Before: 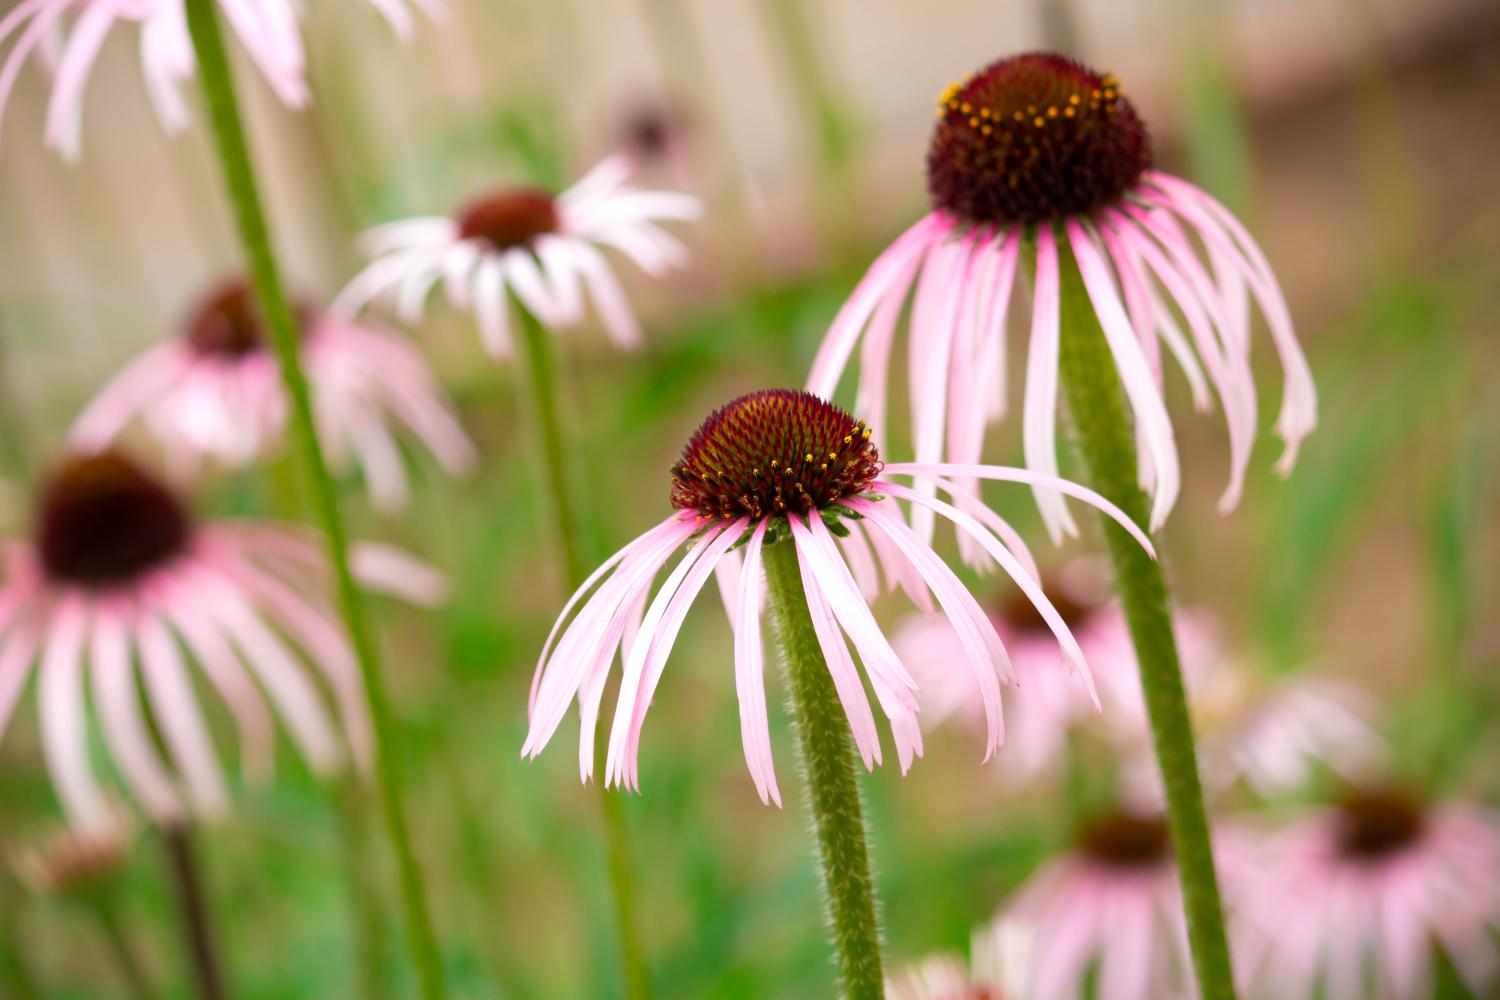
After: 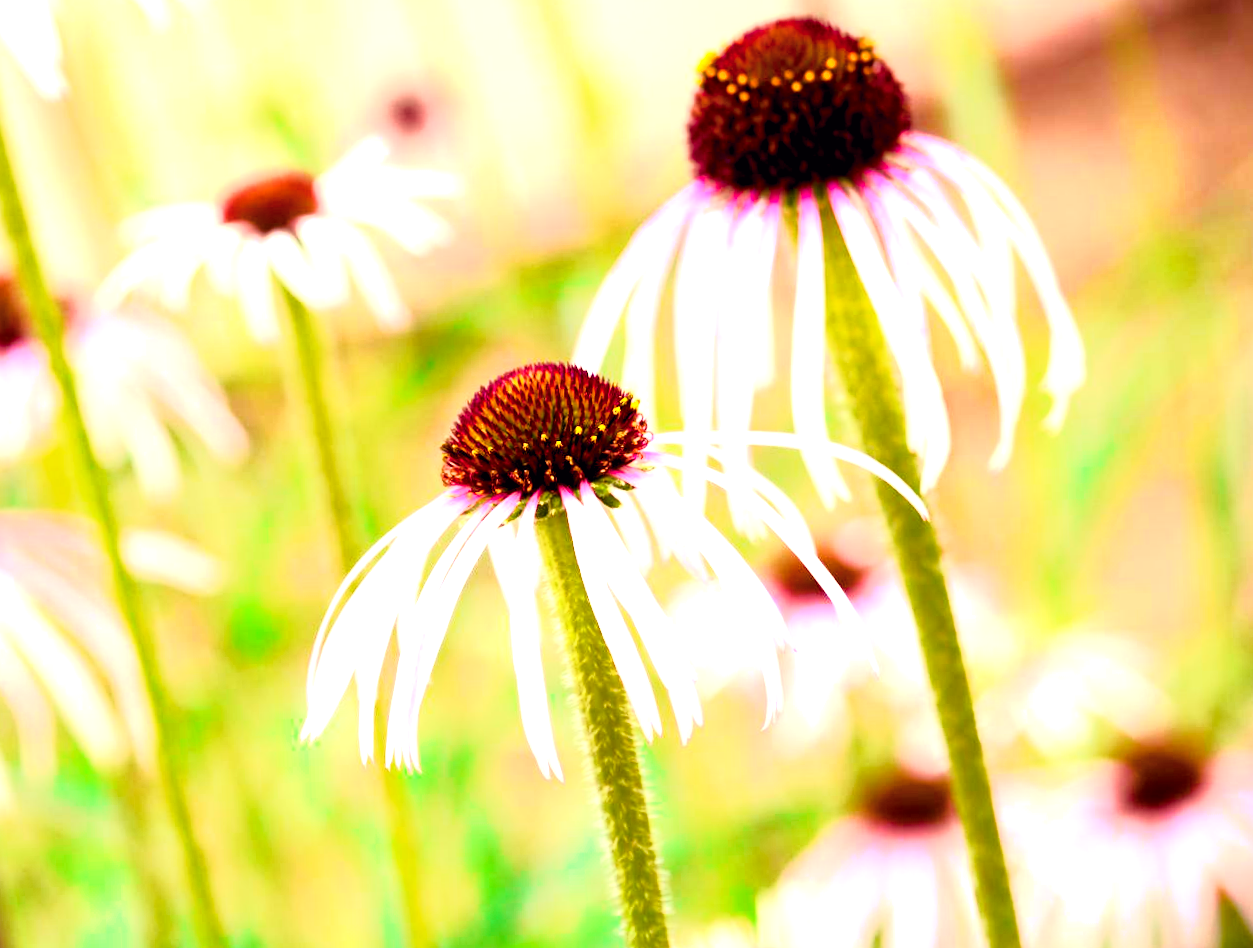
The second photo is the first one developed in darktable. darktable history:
rotate and perspective: rotation -2°, crop left 0.022, crop right 0.978, crop top 0.049, crop bottom 0.951
crop and rotate: left 14.584%
color balance rgb: shadows lift › luminance -21.66%, shadows lift › chroma 8.98%, shadows lift › hue 283.37°, power › chroma 1.55%, power › hue 25.59°, highlights gain › luminance 6.08%, highlights gain › chroma 2.55%, highlights gain › hue 90°, global offset › luminance -0.87%, perceptual saturation grading › global saturation 27.49%, perceptual saturation grading › highlights -28.39%, perceptual saturation grading › mid-tones 15.22%, perceptual saturation grading › shadows 33.98%, perceptual brilliance grading › highlights 10%, perceptual brilliance grading › mid-tones 5%
exposure: black level correction 0, exposure 1.125 EV, compensate exposure bias true, compensate highlight preservation false
tone curve: curves: ch0 [(0, 0) (0.105, 0.08) (0.195, 0.18) (0.283, 0.288) (0.384, 0.419) (0.485, 0.531) (0.638, 0.69) (0.795, 0.879) (1, 0.977)]; ch1 [(0, 0) (0.161, 0.092) (0.35, 0.33) (0.379, 0.401) (0.456, 0.469) (0.498, 0.503) (0.531, 0.537) (0.596, 0.621) (0.635, 0.655) (1, 1)]; ch2 [(0, 0) (0.371, 0.362) (0.437, 0.437) (0.483, 0.484) (0.53, 0.515) (0.56, 0.58) (0.622, 0.606) (1, 1)], color space Lab, independent channels, preserve colors none
